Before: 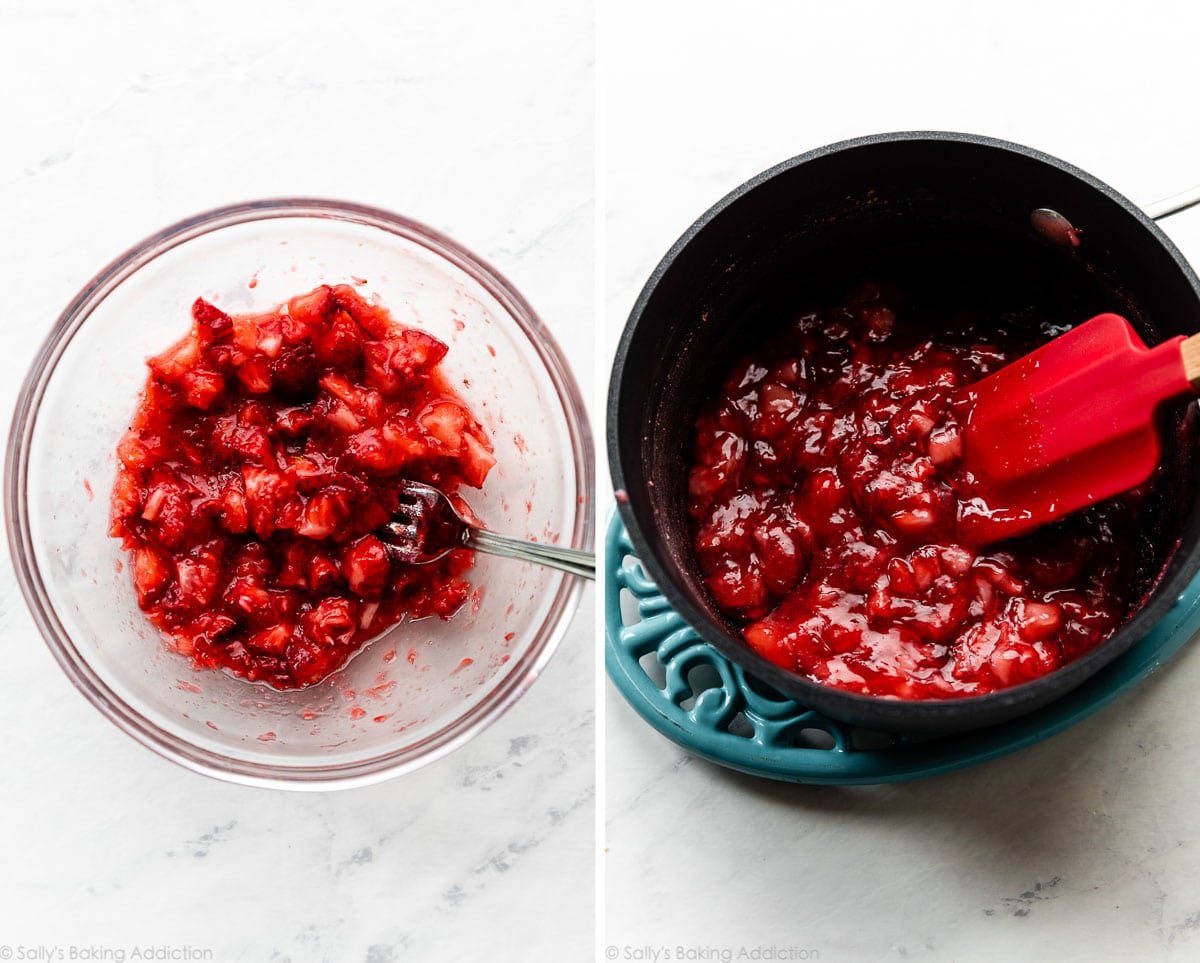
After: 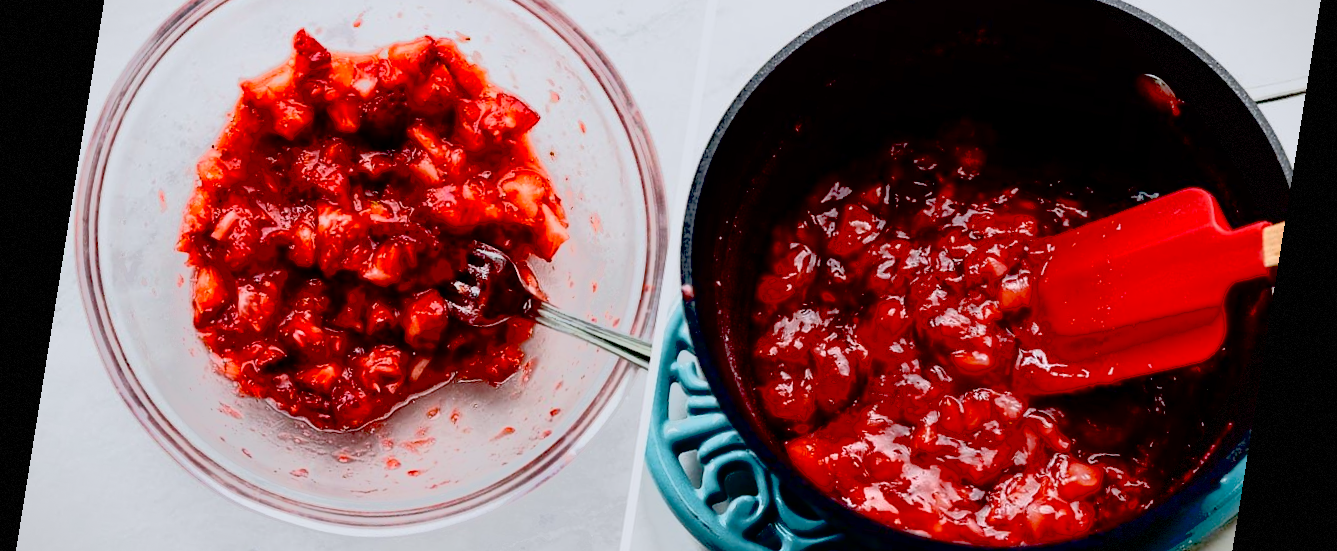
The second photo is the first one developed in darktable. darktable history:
contrast brightness saturation: brightness 0.13
crop and rotate: top 26.056%, bottom 25.543%
vignetting: fall-off start 91%, fall-off radius 39.39%, brightness -0.182, saturation -0.3, width/height ratio 1.219, shape 1.3, dithering 8-bit output, unbound false
exposure: black level correction 0.056, exposure -0.039 EV, compensate highlight preservation false
rotate and perspective: rotation 9.12°, automatic cropping off
tone equalizer: -7 EV -0.63 EV, -6 EV 1 EV, -5 EV -0.45 EV, -4 EV 0.43 EV, -3 EV 0.41 EV, -2 EV 0.15 EV, -1 EV -0.15 EV, +0 EV -0.39 EV, smoothing diameter 25%, edges refinement/feathering 10, preserve details guided filter
white balance: red 0.983, blue 1.036
